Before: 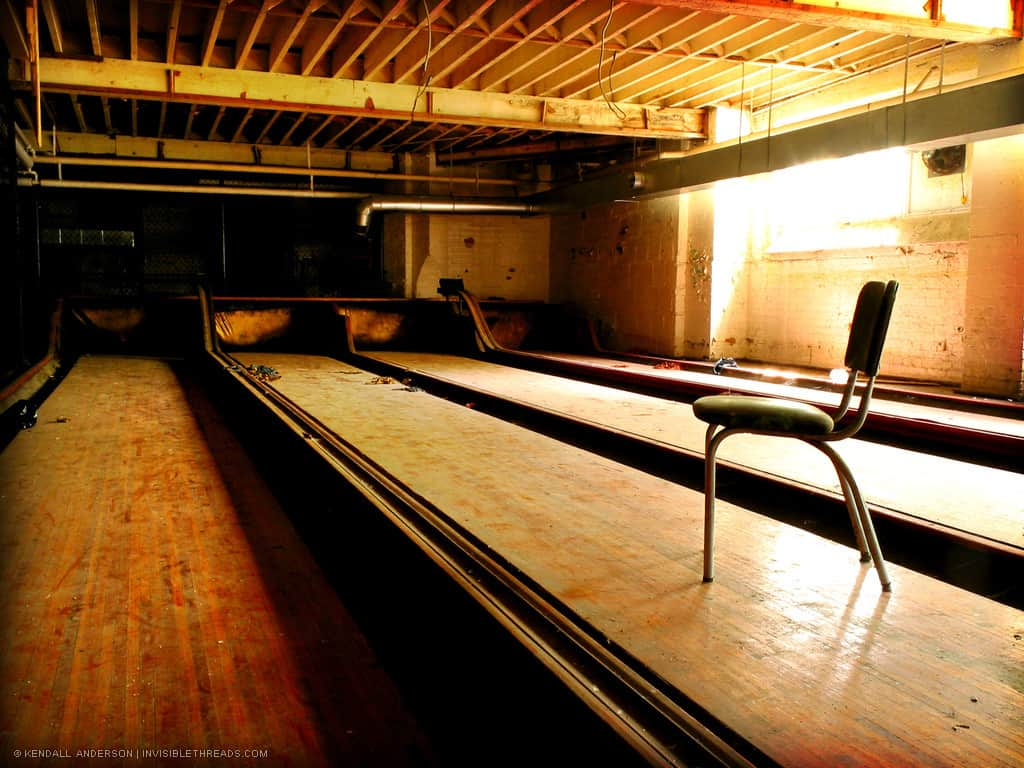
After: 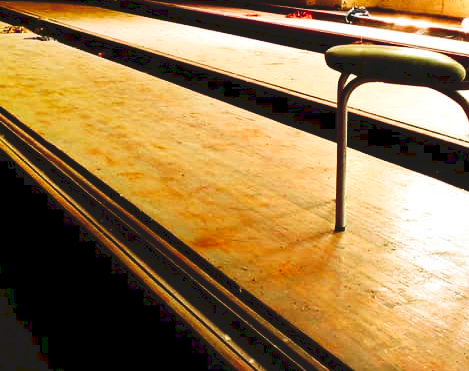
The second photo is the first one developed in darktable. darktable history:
crop: left 35.976%, top 45.819%, right 18.162%, bottom 5.807%
velvia: on, module defaults
tone curve: curves: ch0 [(0, 0) (0.003, 0.103) (0.011, 0.103) (0.025, 0.105) (0.044, 0.108) (0.069, 0.108) (0.1, 0.111) (0.136, 0.121) (0.177, 0.145) (0.224, 0.174) (0.277, 0.223) (0.335, 0.289) (0.399, 0.374) (0.468, 0.47) (0.543, 0.579) (0.623, 0.687) (0.709, 0.787) (0.801, 0.879) (0.898, 0.942) (1, 1)], preserve colors none
